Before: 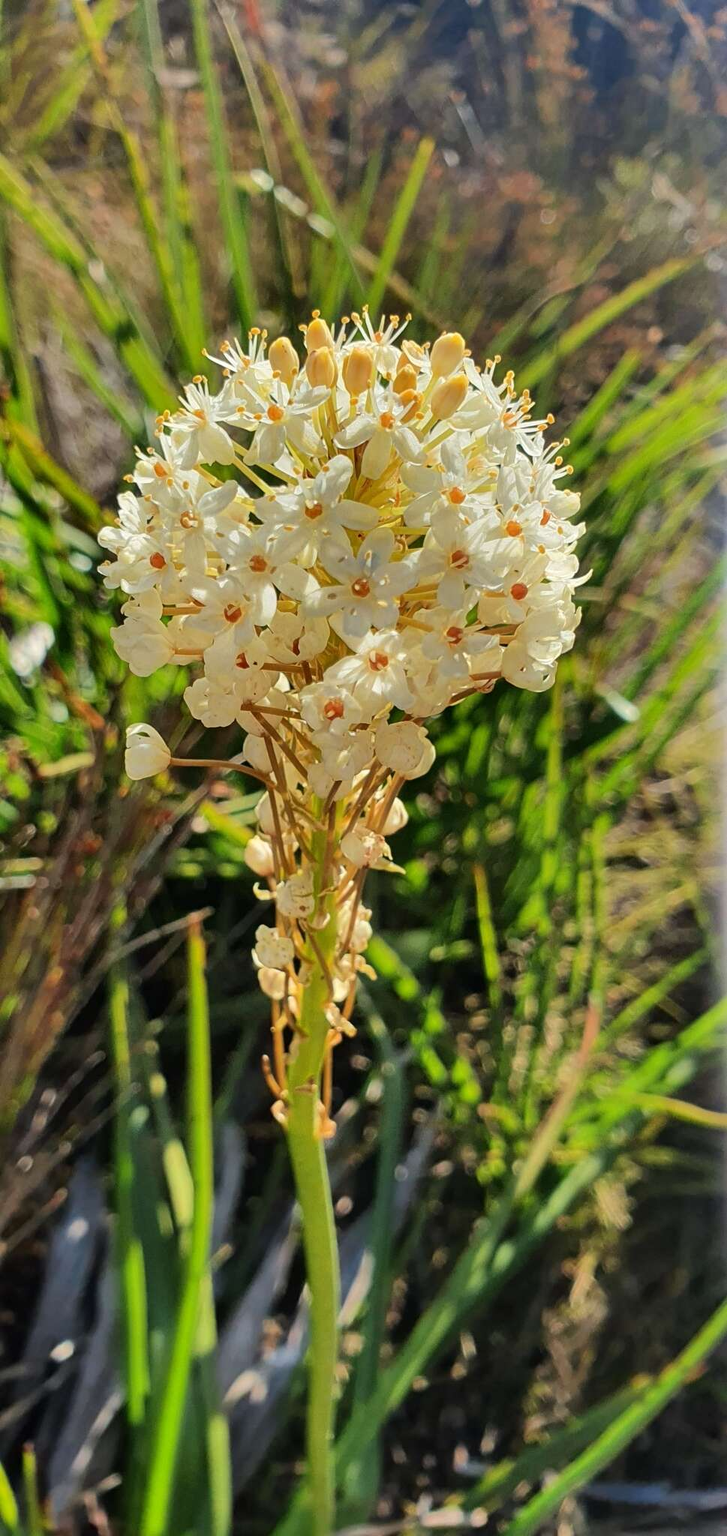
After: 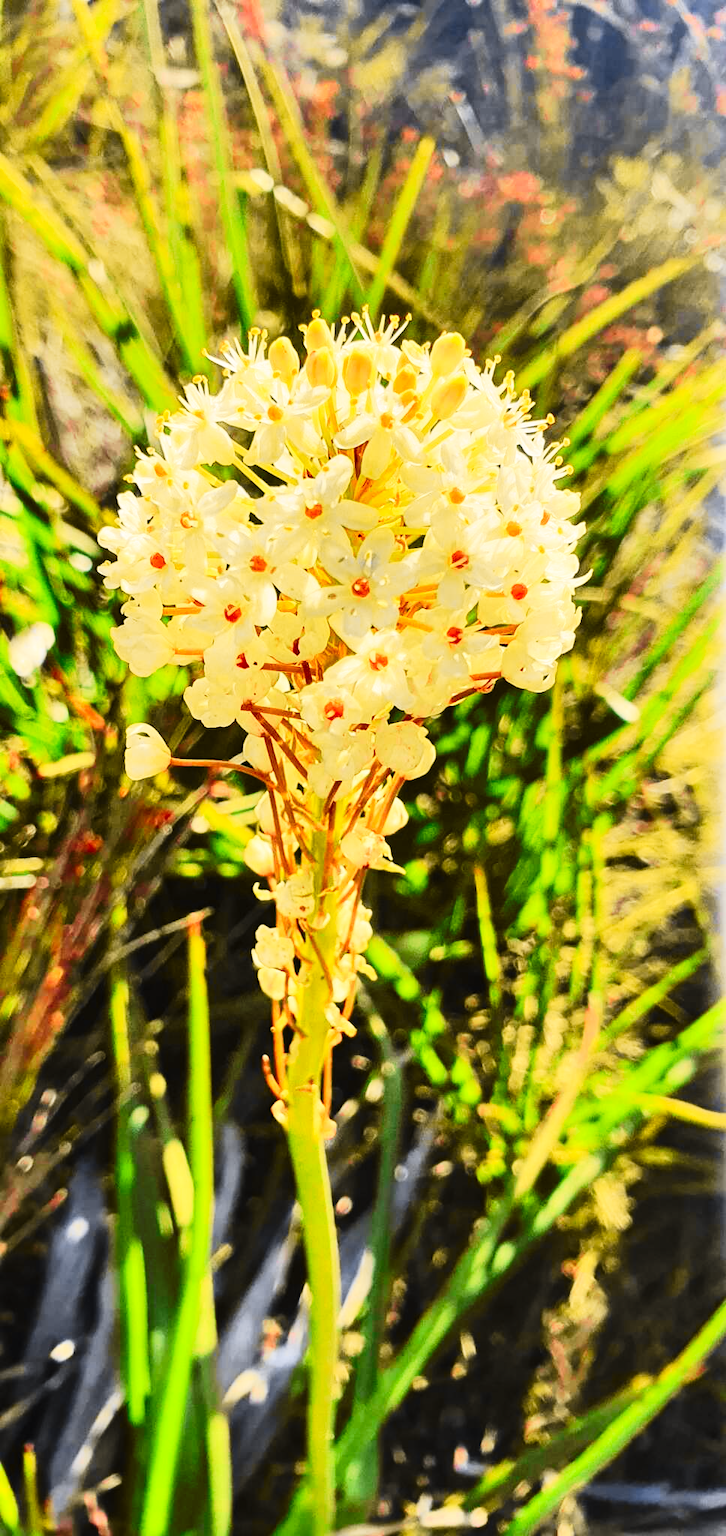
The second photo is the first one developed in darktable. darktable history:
rgb curve: curves: ch0 [(0, 0) (0.175, 0.154) (0.785, 0.663) (1, 1)]
tone curve: curves: ch0 [(0, 0.017) (0.259, 0.344) (0.593, 0.778) (0.786, 0.931) (1, 0.999)]; ch1 [(0, 0) (0.405, 0.387) (0.442, 0.47) (0.492, 0.5) (0.511, 0.503) (0.548, 0.596) (0.7, 0.795) (1, 1)]; ch2 [(0, 0) (0.411, 0.433) (0.5, 0.504) (0.535, 0.581) (1, 1)], color space Lab, independent channels, preserve colors none
base curve: curves: ch0 [(0, 0) (0.032, 0.025) (0.121, 0.166) (0.206, 0.329) (0.605, 0.79) (1, 1)], preserve colors none
